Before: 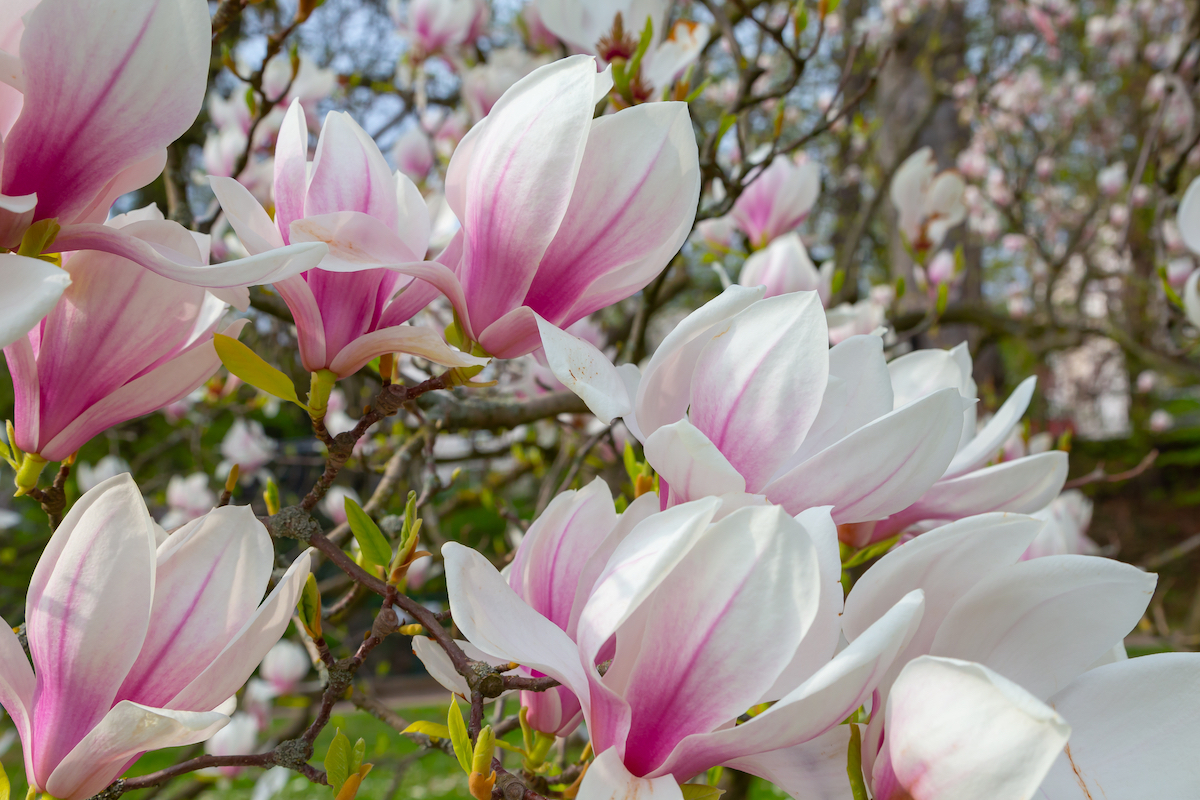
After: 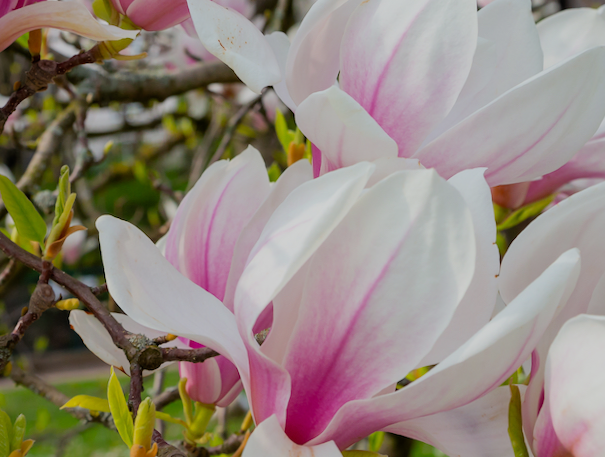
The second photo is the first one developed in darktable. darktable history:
filmic rgb: black relative exposure -7.65 EV, white relative exposure 4.56 EV, hardness 3.61
rotate and perspective: rotation -1.75°, automatic cropping off
crop: left 29.672%, top 41.786%, right 20.851%, bottom 3.487%
